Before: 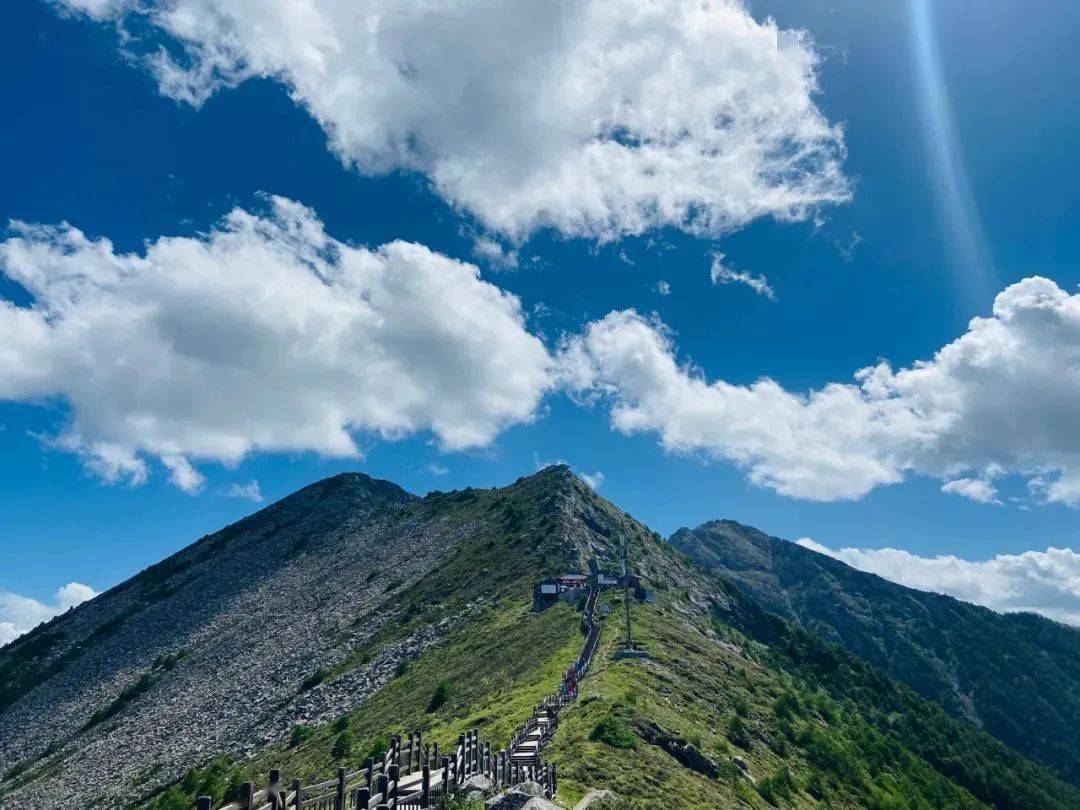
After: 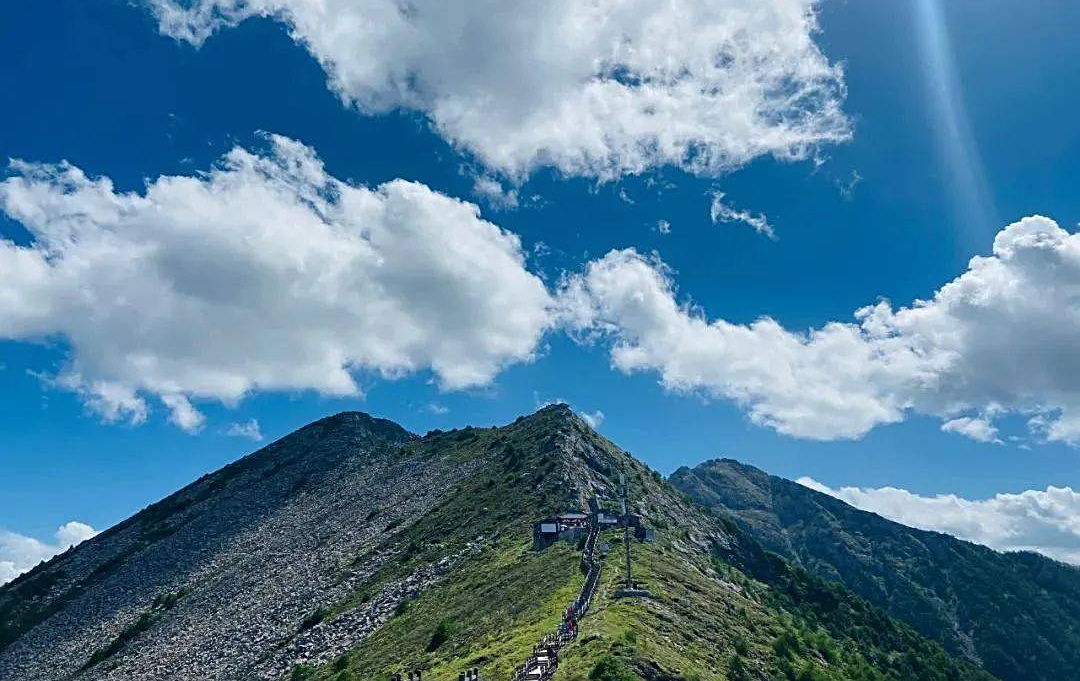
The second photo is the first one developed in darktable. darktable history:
crop: top 7.608%, bottom 8.21%
sharpen: on, module defaults
